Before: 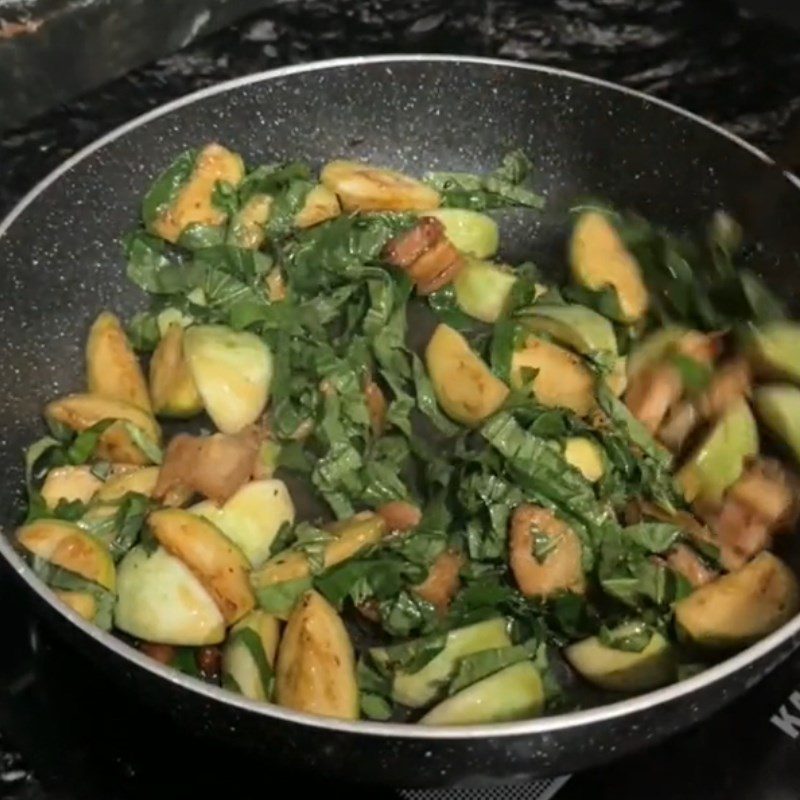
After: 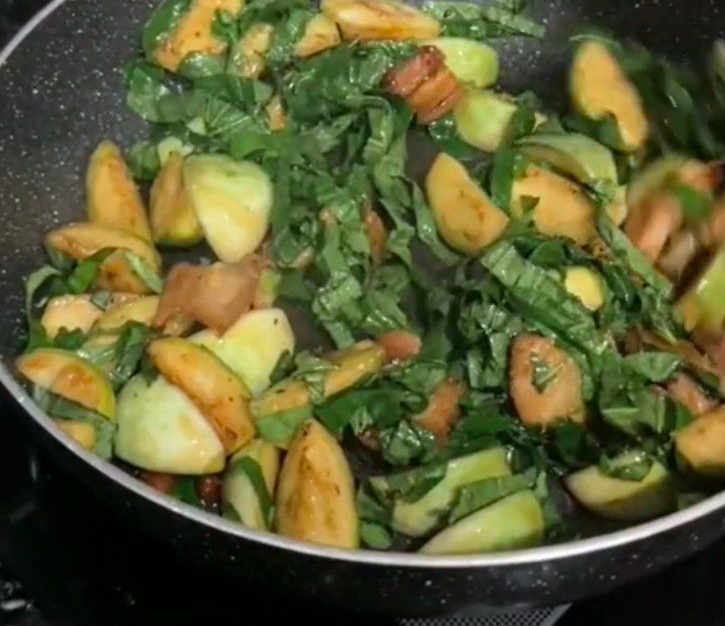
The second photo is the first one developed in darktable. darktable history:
crop: top 21.377%, right 9.335%, bottom 0.327%
color calibration: output R [0.948, 0.091, -0.04, 0], output G [-0.3, 1.384, -0.085, 0], output B [-0.108, 0.061, 1.08, 0], illuminant custom, x 0.349, y 0.365, temperature 4930.98 K, gamut compression 0.99
